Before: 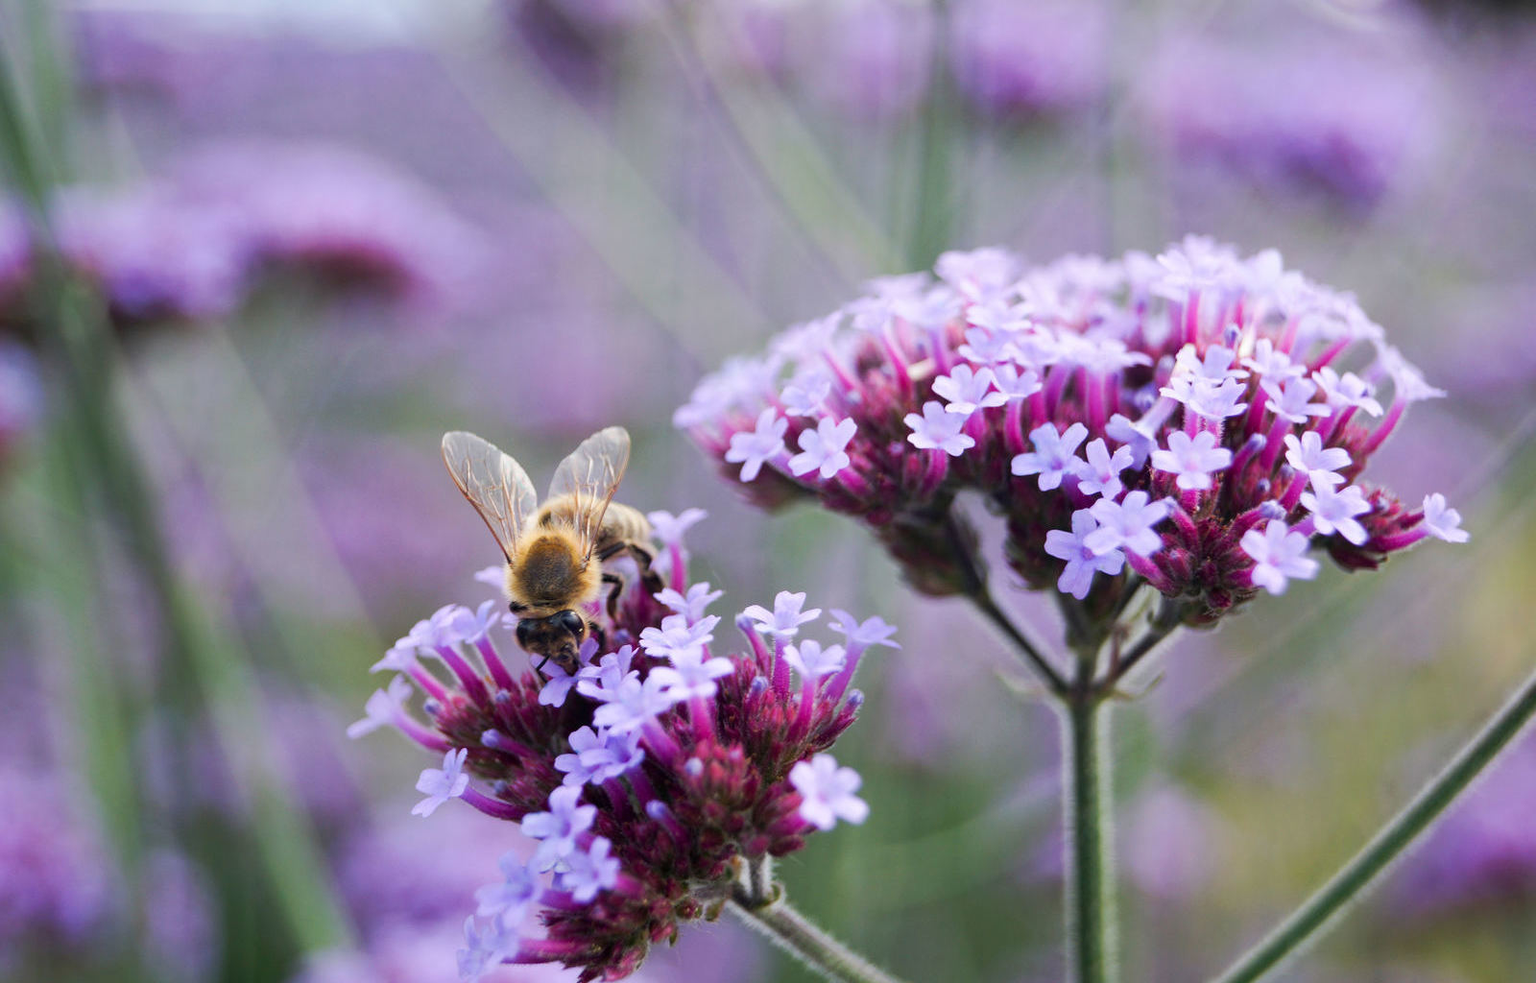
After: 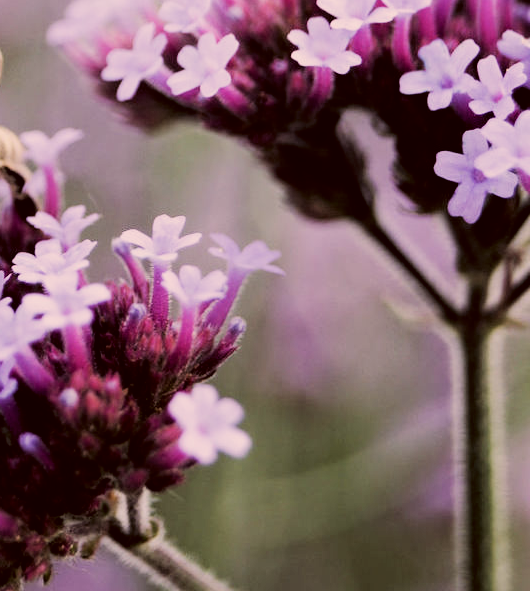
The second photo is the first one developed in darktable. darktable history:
crop: left 40.878%, top 39.176%, right 25.993%, bottom 3.081%
filmic rgb: black relative exposure -5 EV, hardness 2.88, contrast 1.4, highlights saturation mix -30%
color correction: highlights a* 10.21, highlights b* 9.79, shadows a* 8.61, shadows b* 7.88, saturation 0.8
